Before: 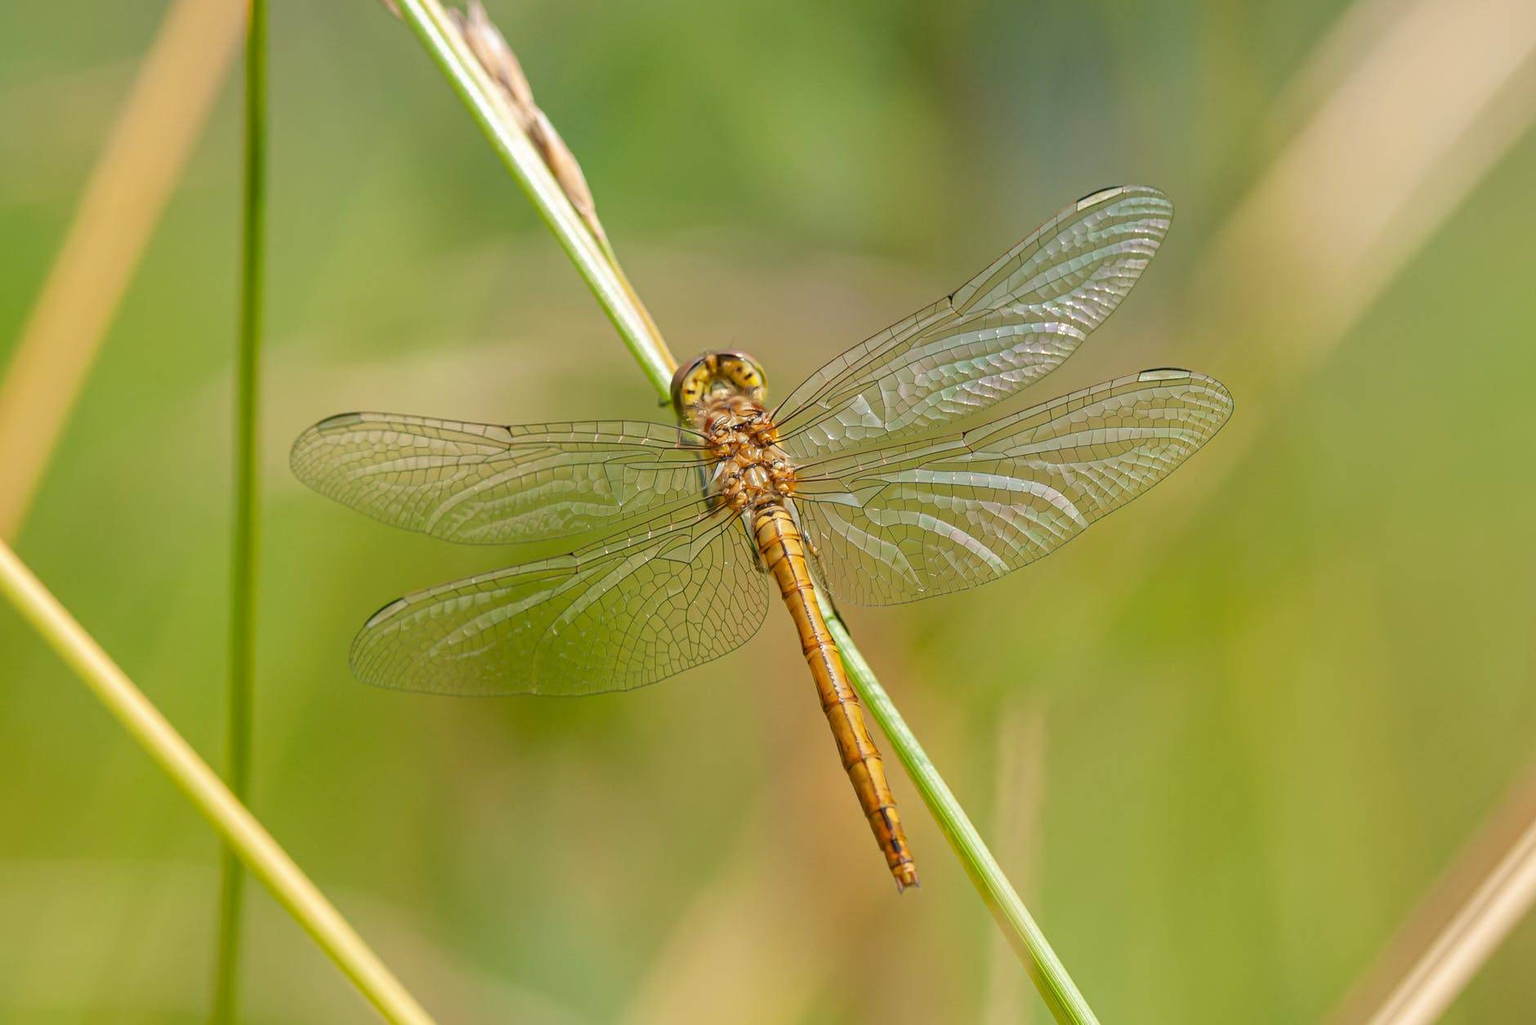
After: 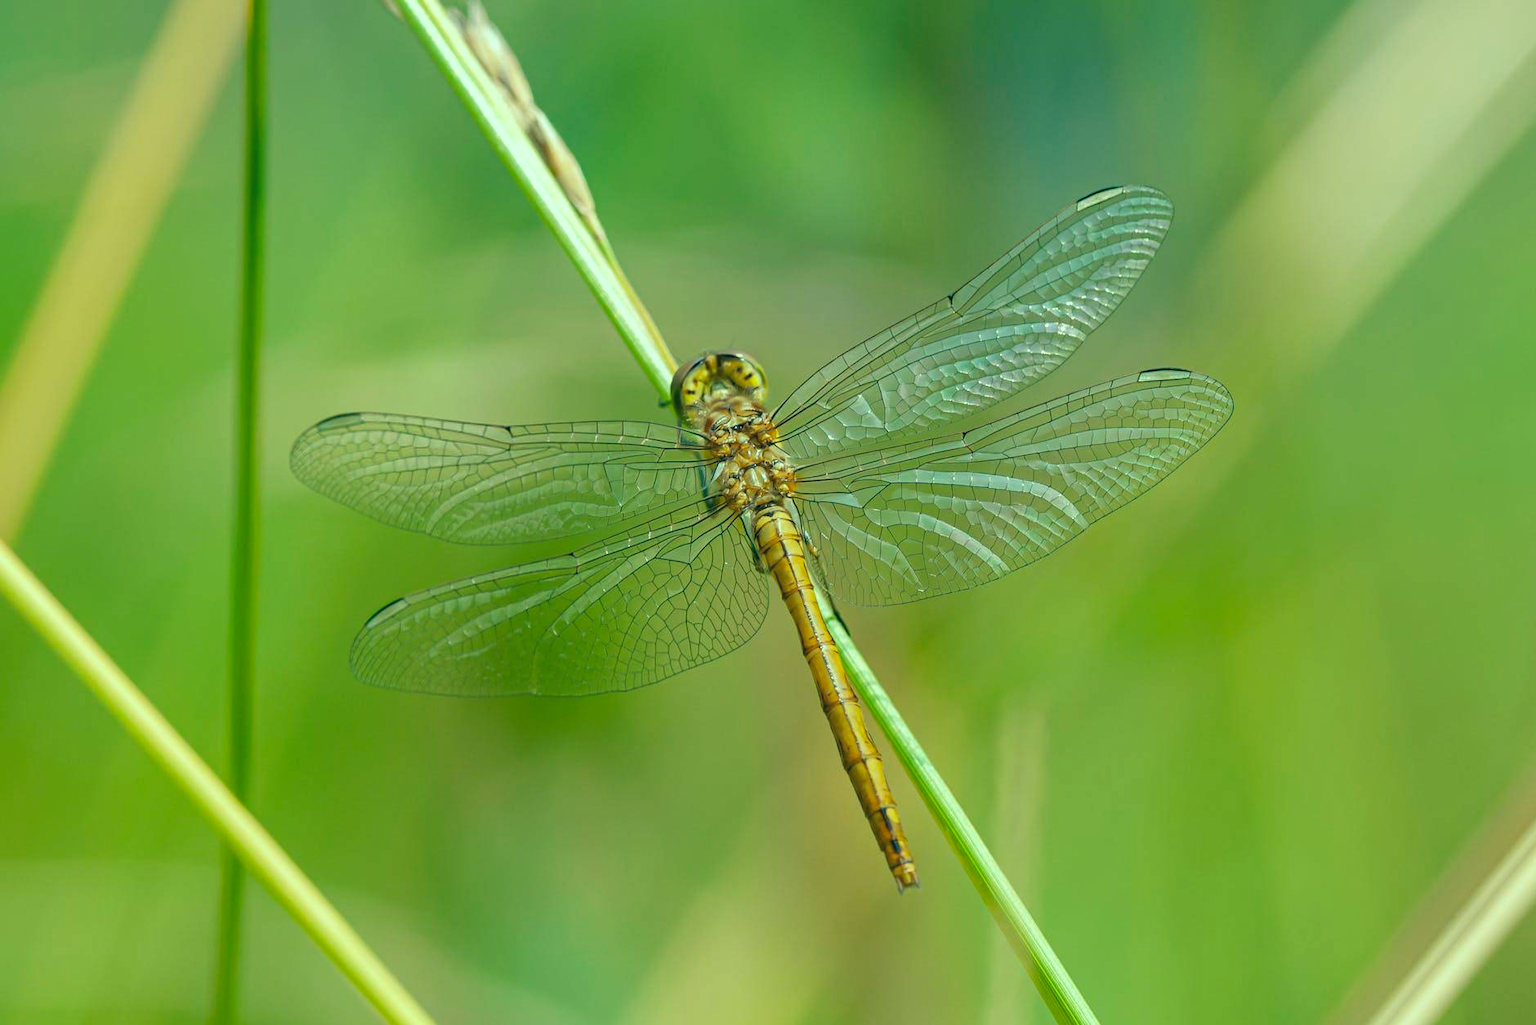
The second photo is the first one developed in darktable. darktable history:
tone equalizer: on, module defaults
color correction: highlights a* -20.08, highlights b* 9.8, shadows a* -20.4, shadows b* -10.76
